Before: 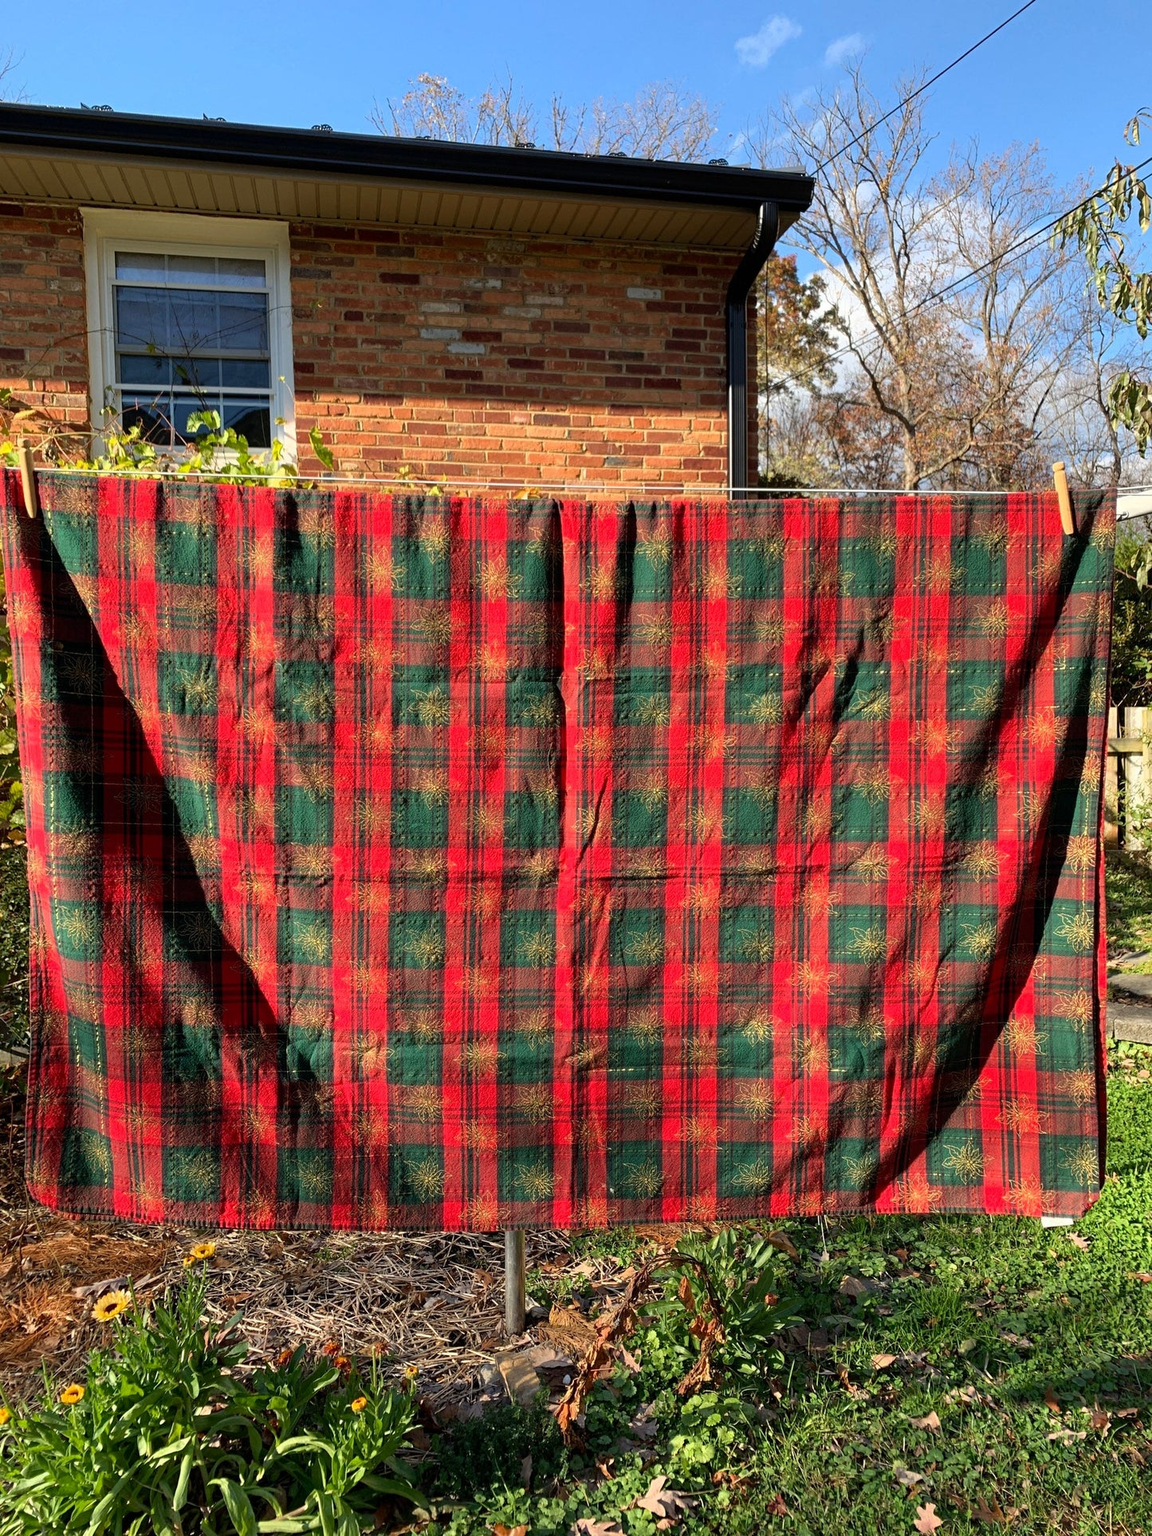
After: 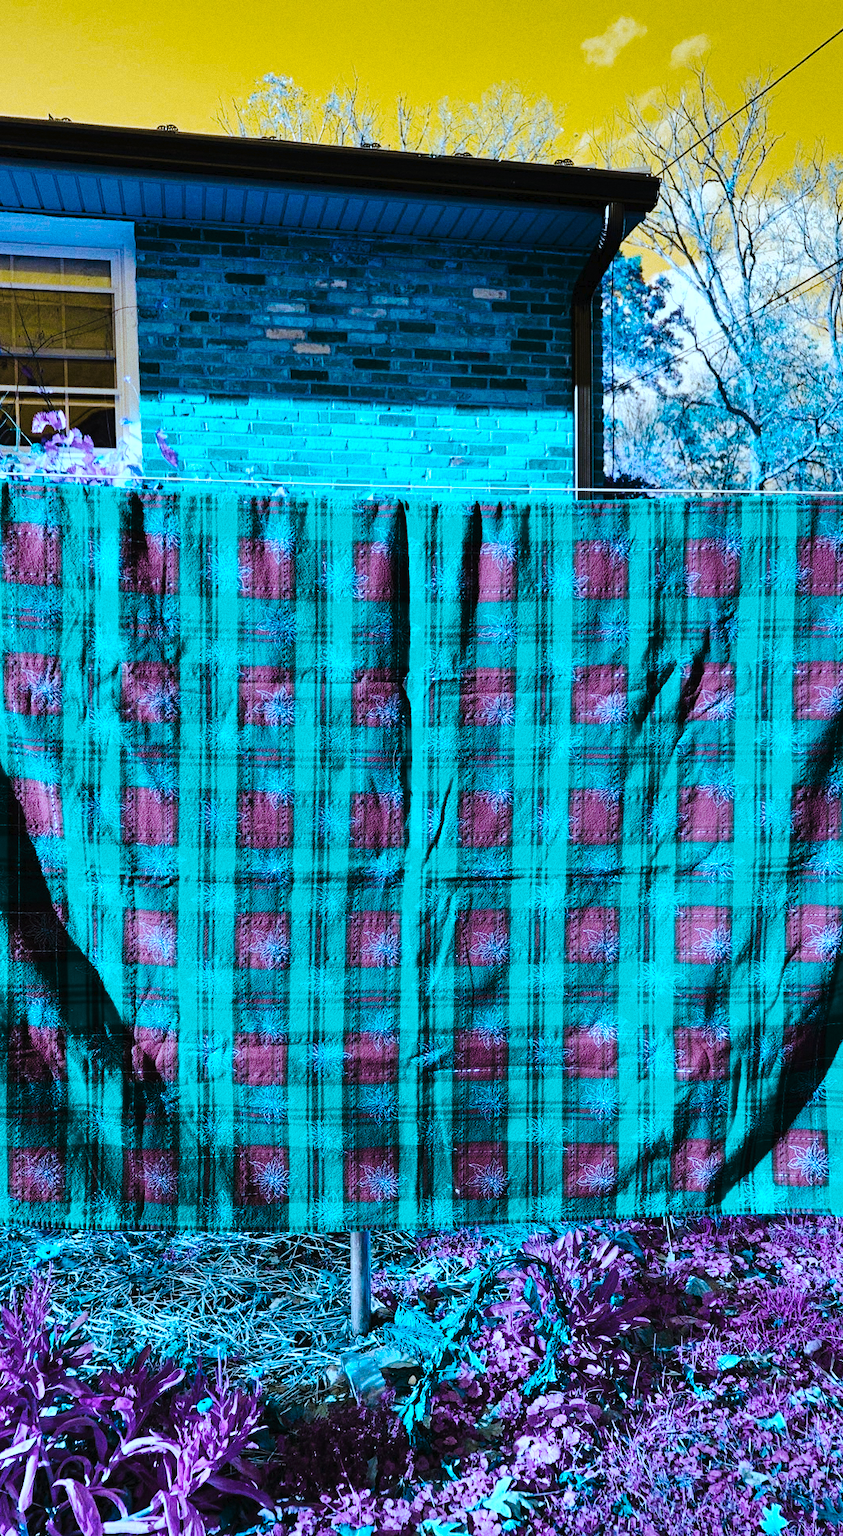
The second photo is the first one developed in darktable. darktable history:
color correction: highlights a* -9.73, highlights b* -21.22
shadows and highlights: highlights color adjustment 0%, low approximation 0.01, soften with gaussian
crop: left 13.443%, right 13.31%
tone curve: curves: ch0 [(0, 0) (0.003, 0.018) (0.011, 0.021) (0.025, 0.028) (0.044, 0.039) (0.069, 0.05) (0.1, 0.06) (0.136, 0.081) (0.177, 0.117) (0.224, 0.161) (0.277, 0.226) (0.335, 0.315) (0.399, 0.421) (0.468, 0.53) (0.543, 0.627) (0.623, 0.726) (0.709, 0.789) (0.801, 0.859) (0.898, 0.924) (1, 1)], preserve colors none
grain: coarseness 0.09 ISO
exposure: exposure 0.178 EV, compensate exposure bias true, compensate highlight preservation false
color balance rgb: hue shift 180°, global vibrance 50%, contrast 0.32%
